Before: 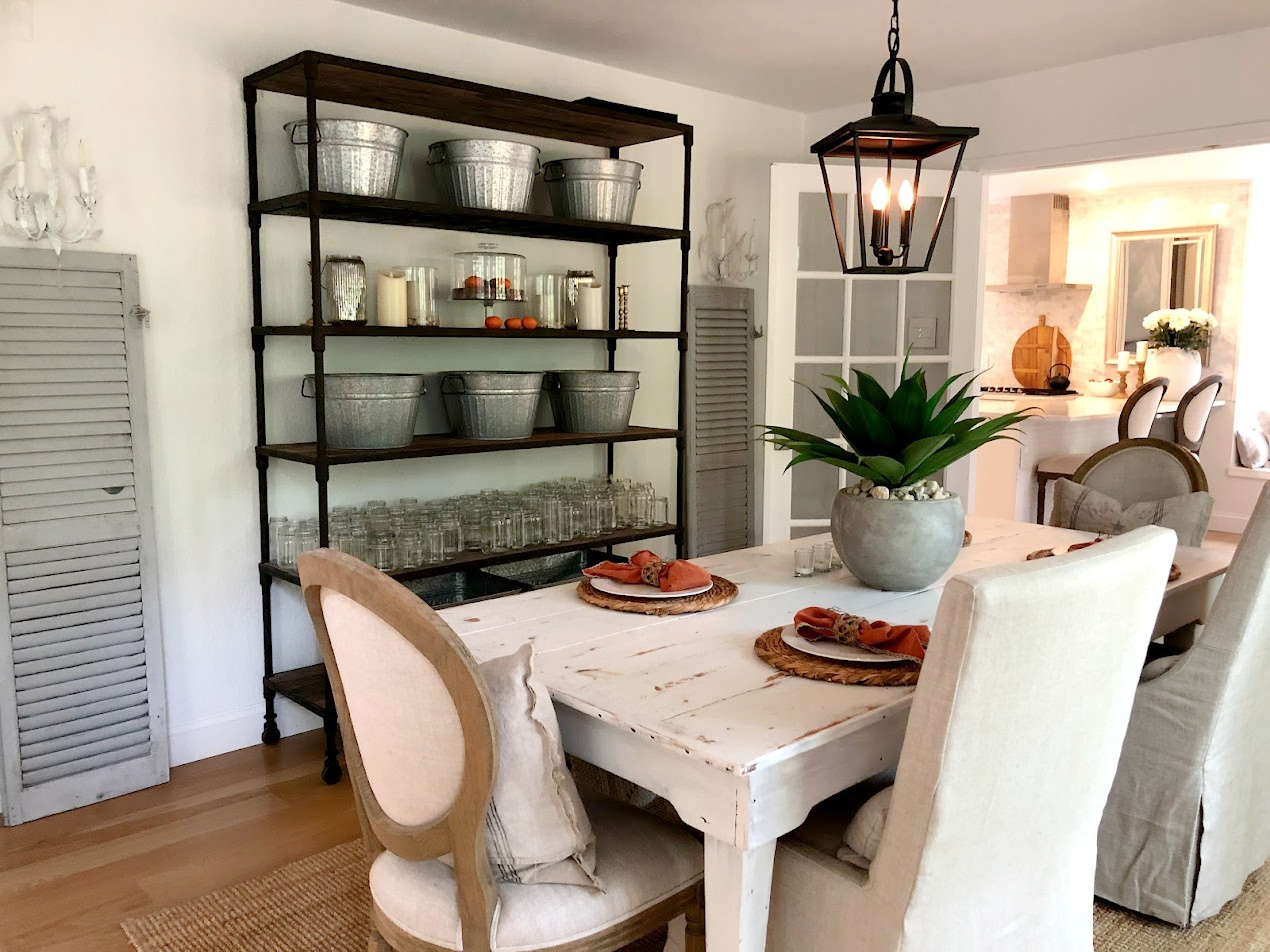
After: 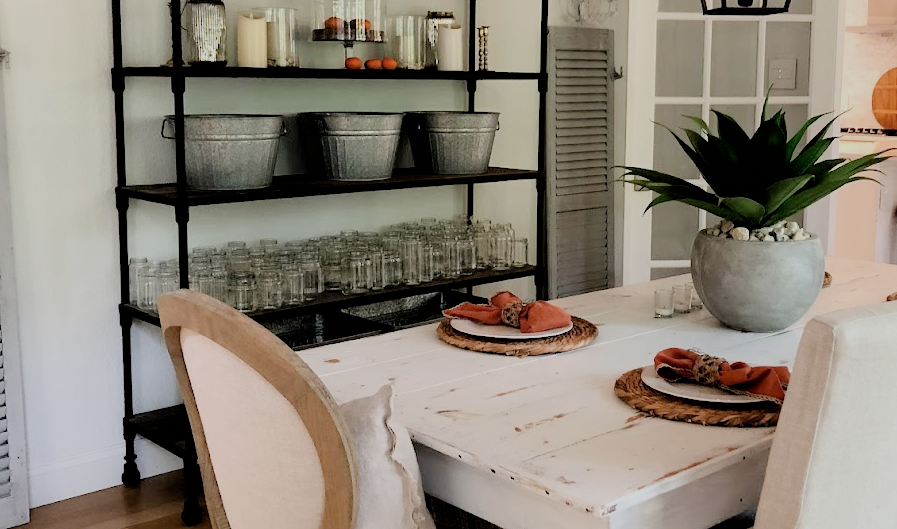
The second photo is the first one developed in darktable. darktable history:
crop: left 11.082%, top 27.274%, right 18.282%, bottom 17.135%
filmic rgb: black relative exposure -4.56 EV, white relative exposure 4.8 EV, threshold 5.97 EV, hardness 2.36, latitude 36.23%, contrast 1.042, highlights saturation mix 0.811%, shadows ↔ highlights balance 1.28%, enable highlight reconstruction true
contrast brightness saturation: saturation -0.056
